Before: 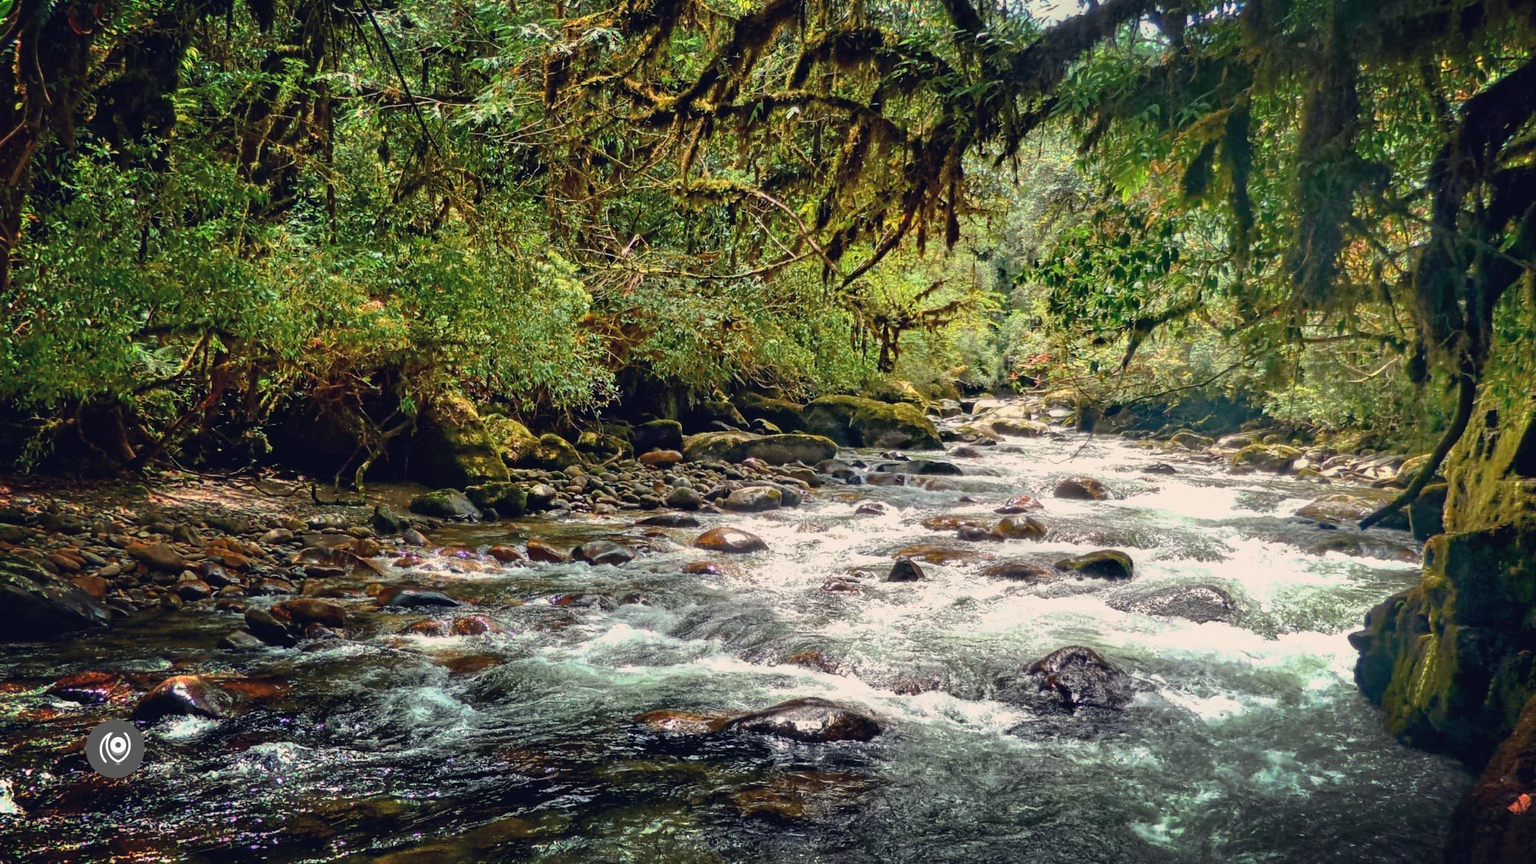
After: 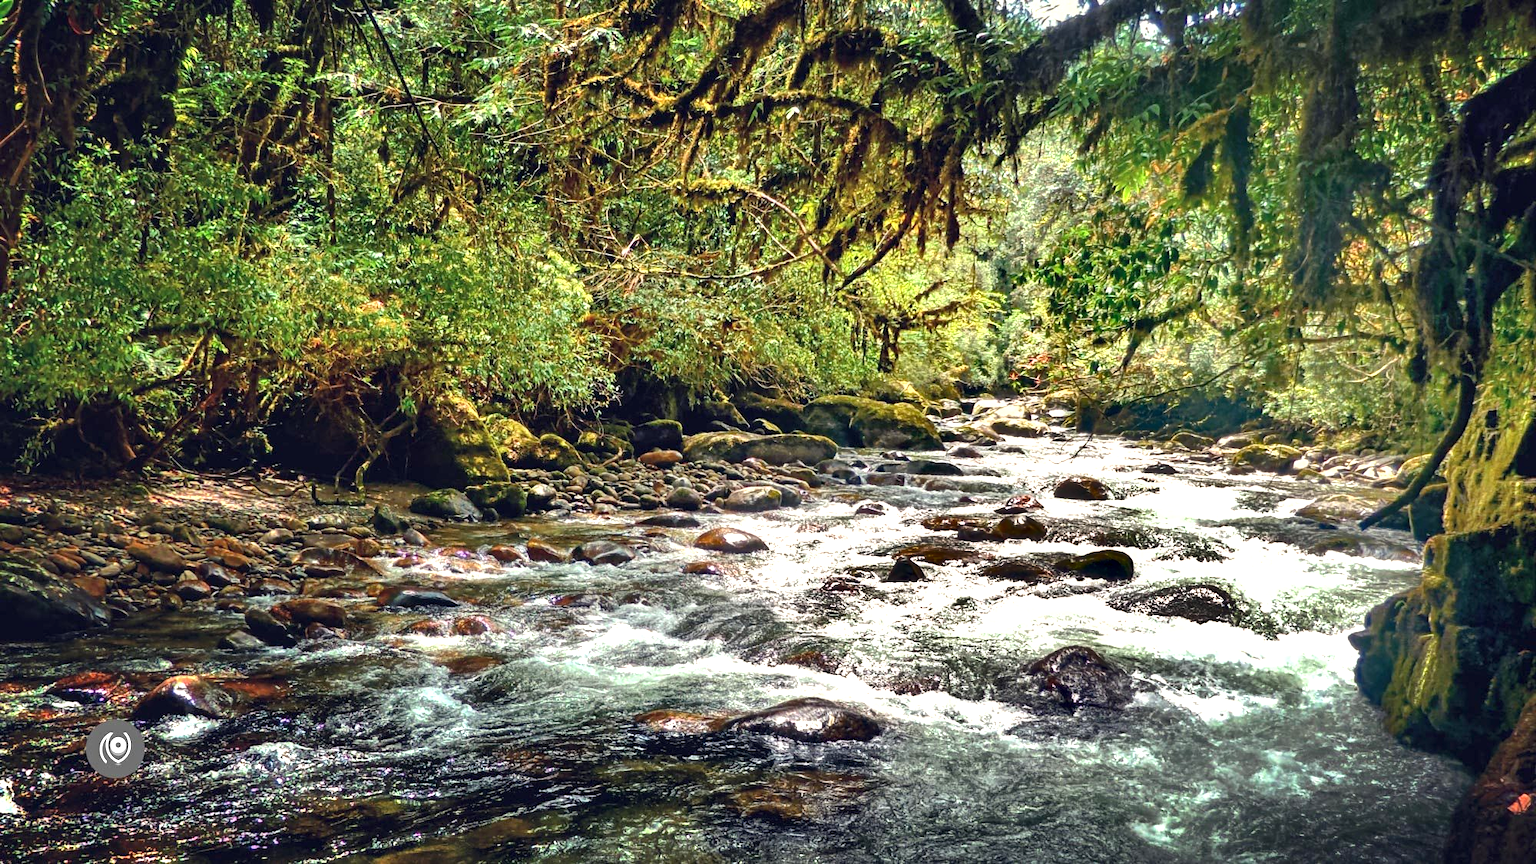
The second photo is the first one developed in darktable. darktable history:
shadows and highlights: shadows 19.13, highlights -83.41, soften with gaussian
local contrast: highlights 100%, shadows 100%, detail 131%, midtone range 0.2
exposure: black level correction 0, exposure 0.7 EV, compensate exposure bias true, compensate highlight preservation false
